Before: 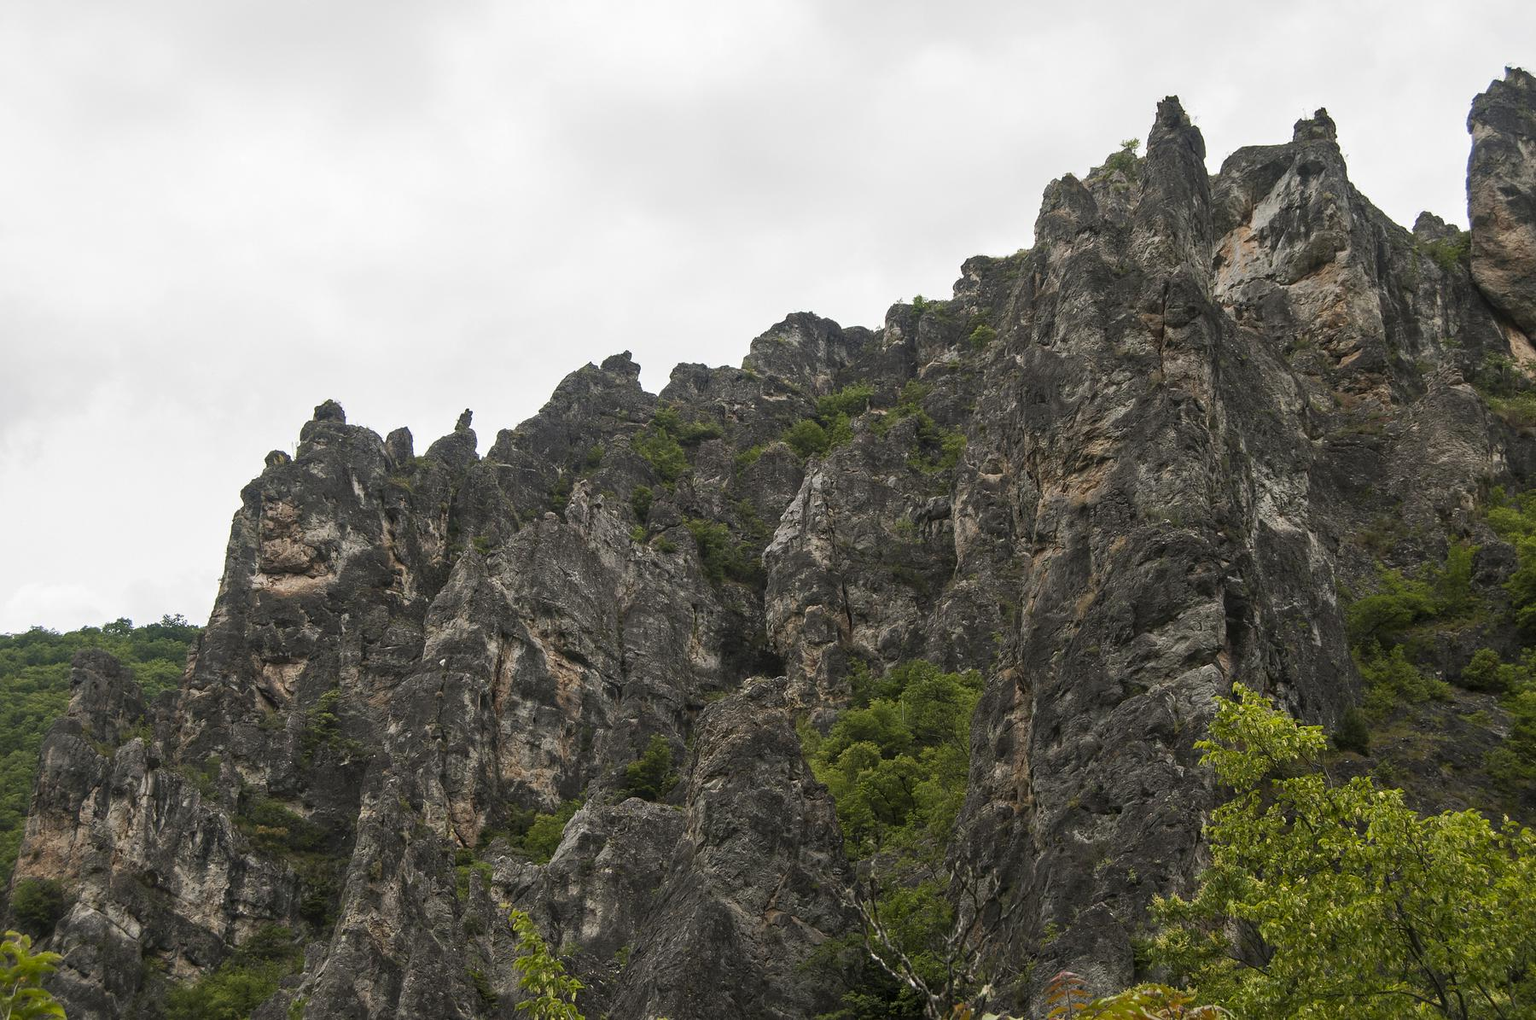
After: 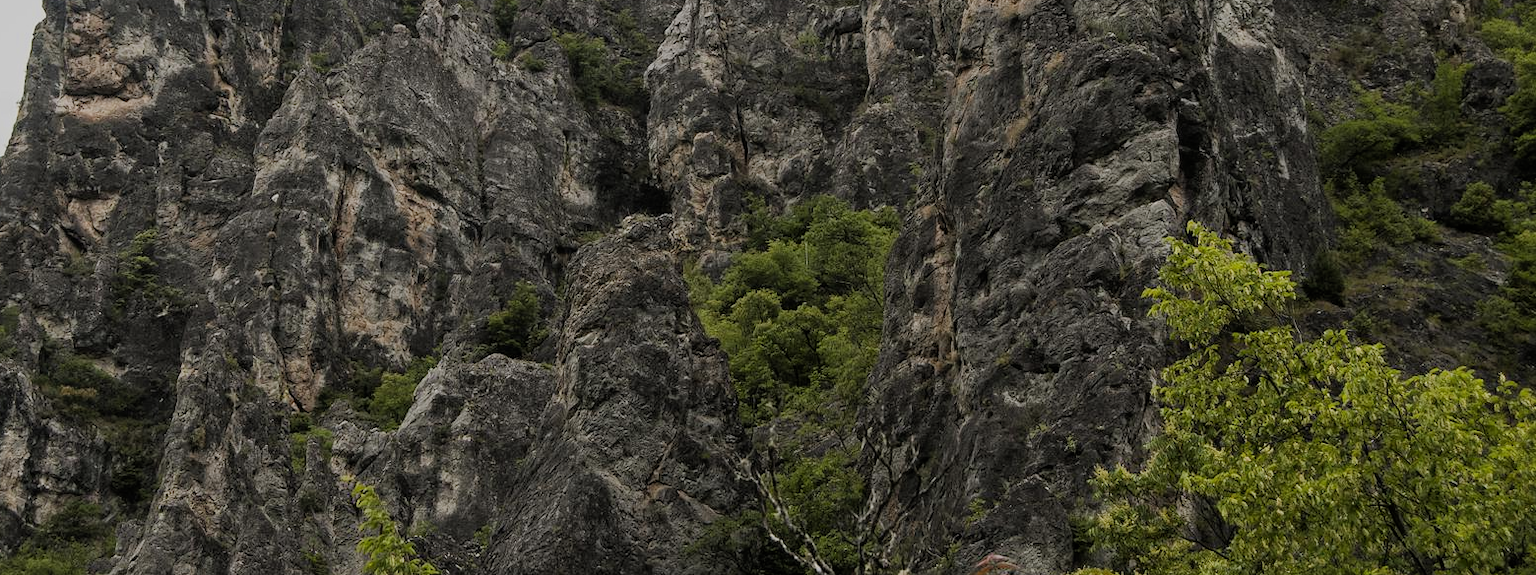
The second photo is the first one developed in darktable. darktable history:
crop and rotate: left 13.306%, top 48.129%, bottom 2.928%
tone curve: color space Lab, linked channels, preserve colors none
filmic rgb: black relative exposure -6.98 EV, white relative exposure 5.63 EV, hardness 2.86
